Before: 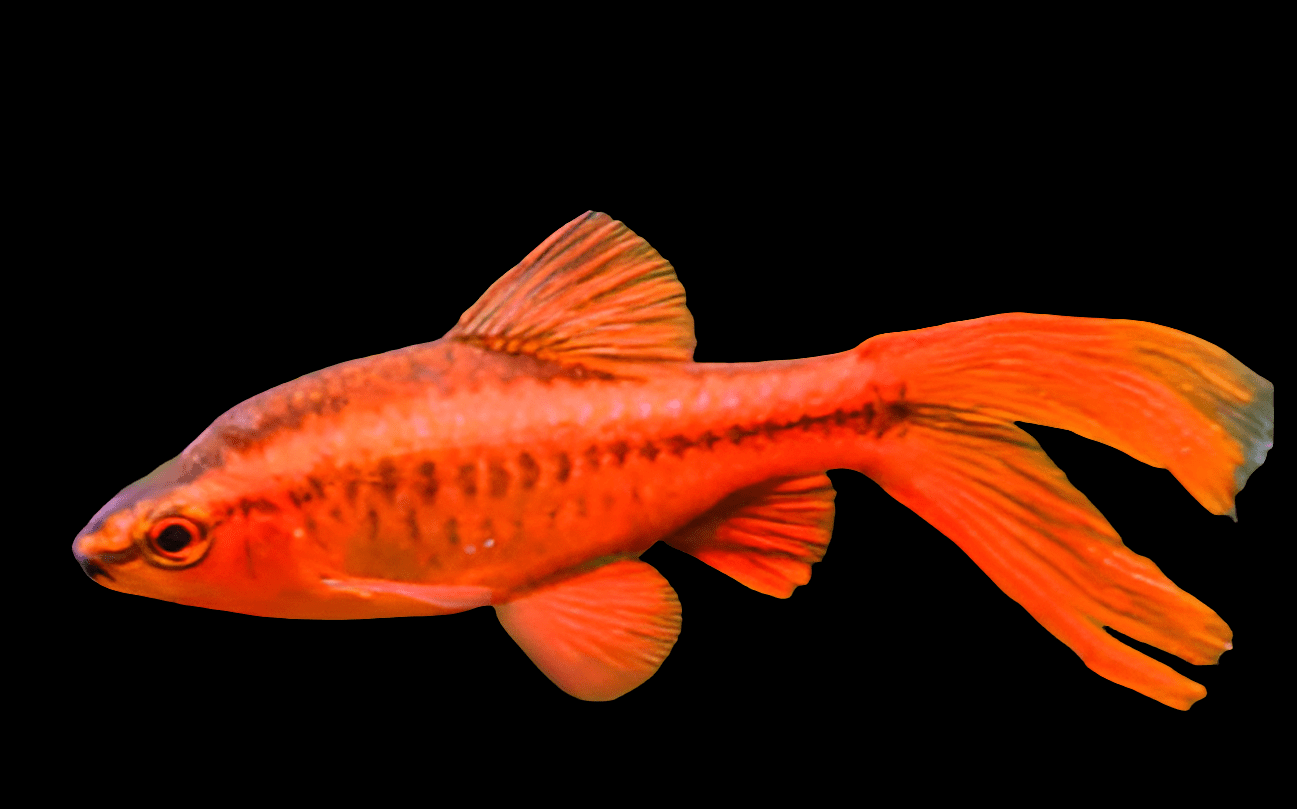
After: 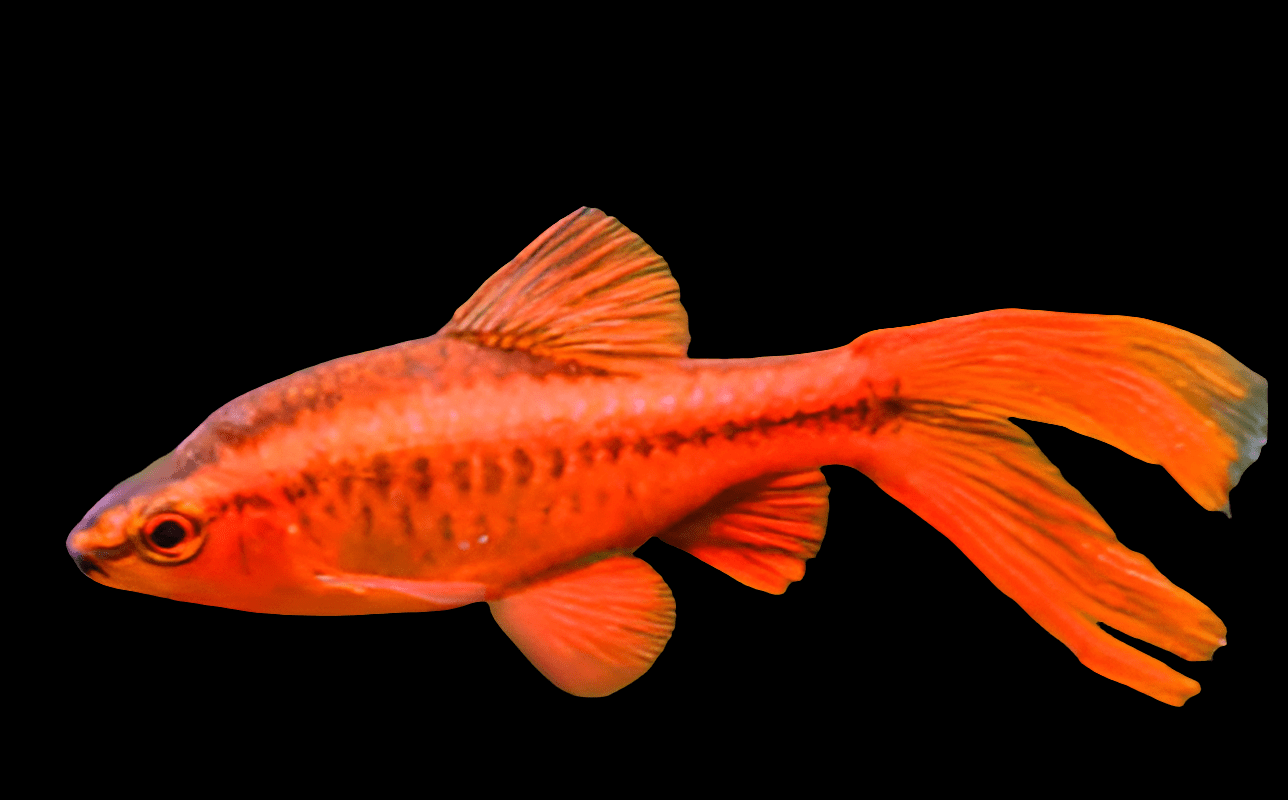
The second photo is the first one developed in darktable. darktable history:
crop: left 0.487%, top 0.576%, right 0.2%, bottom 0.45%
